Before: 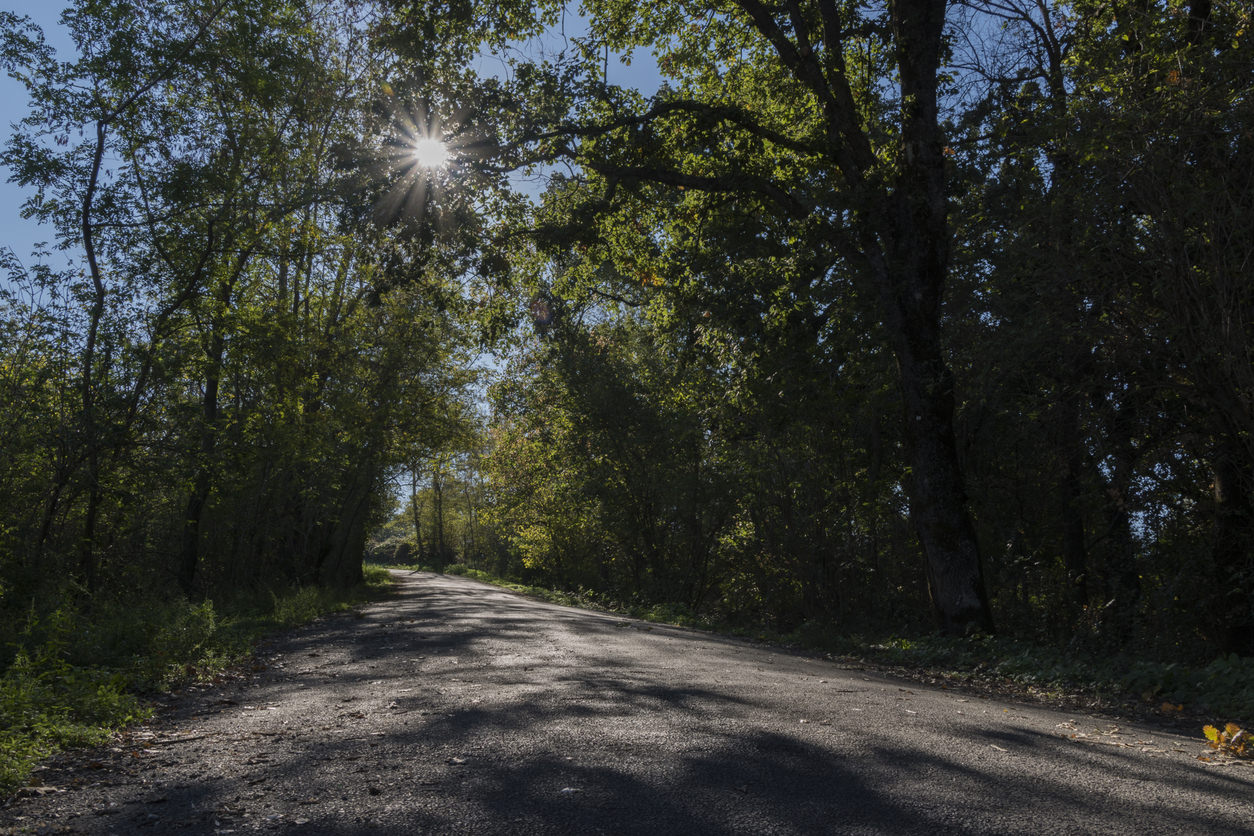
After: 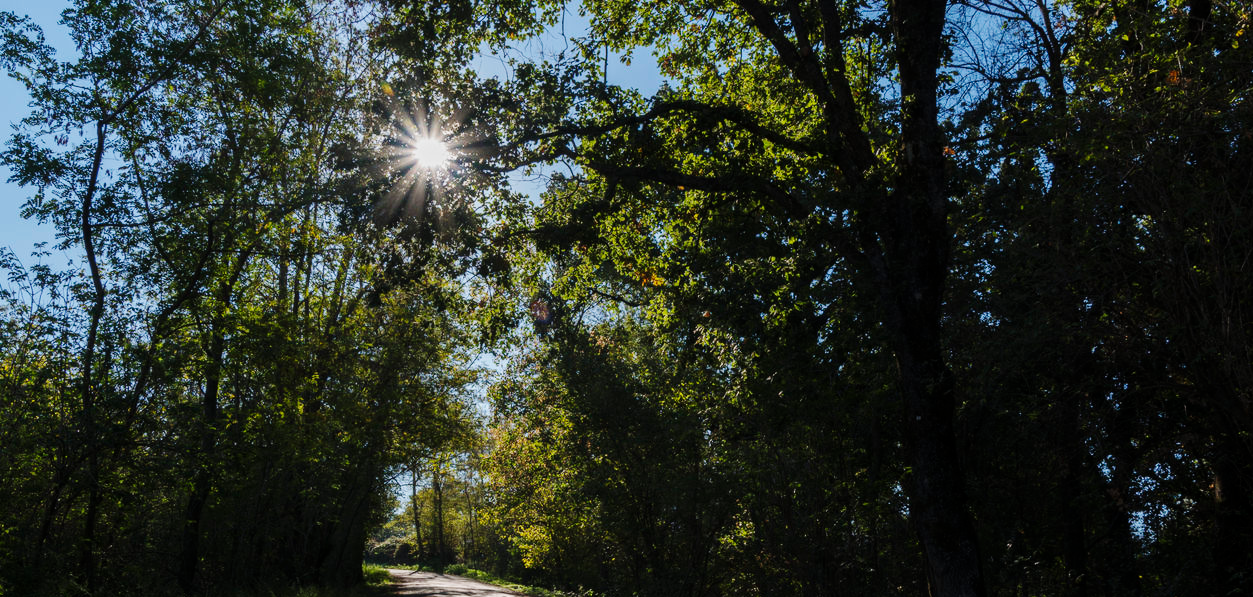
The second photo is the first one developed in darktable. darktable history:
base curve: curves: ch0 [(0, 0) (0.032, 0.025) (0.121, 0.166) (0.206, 0.329) (0.605, 0.79) (1, 1)], preserve colors none
crop: bottom 28.576%
